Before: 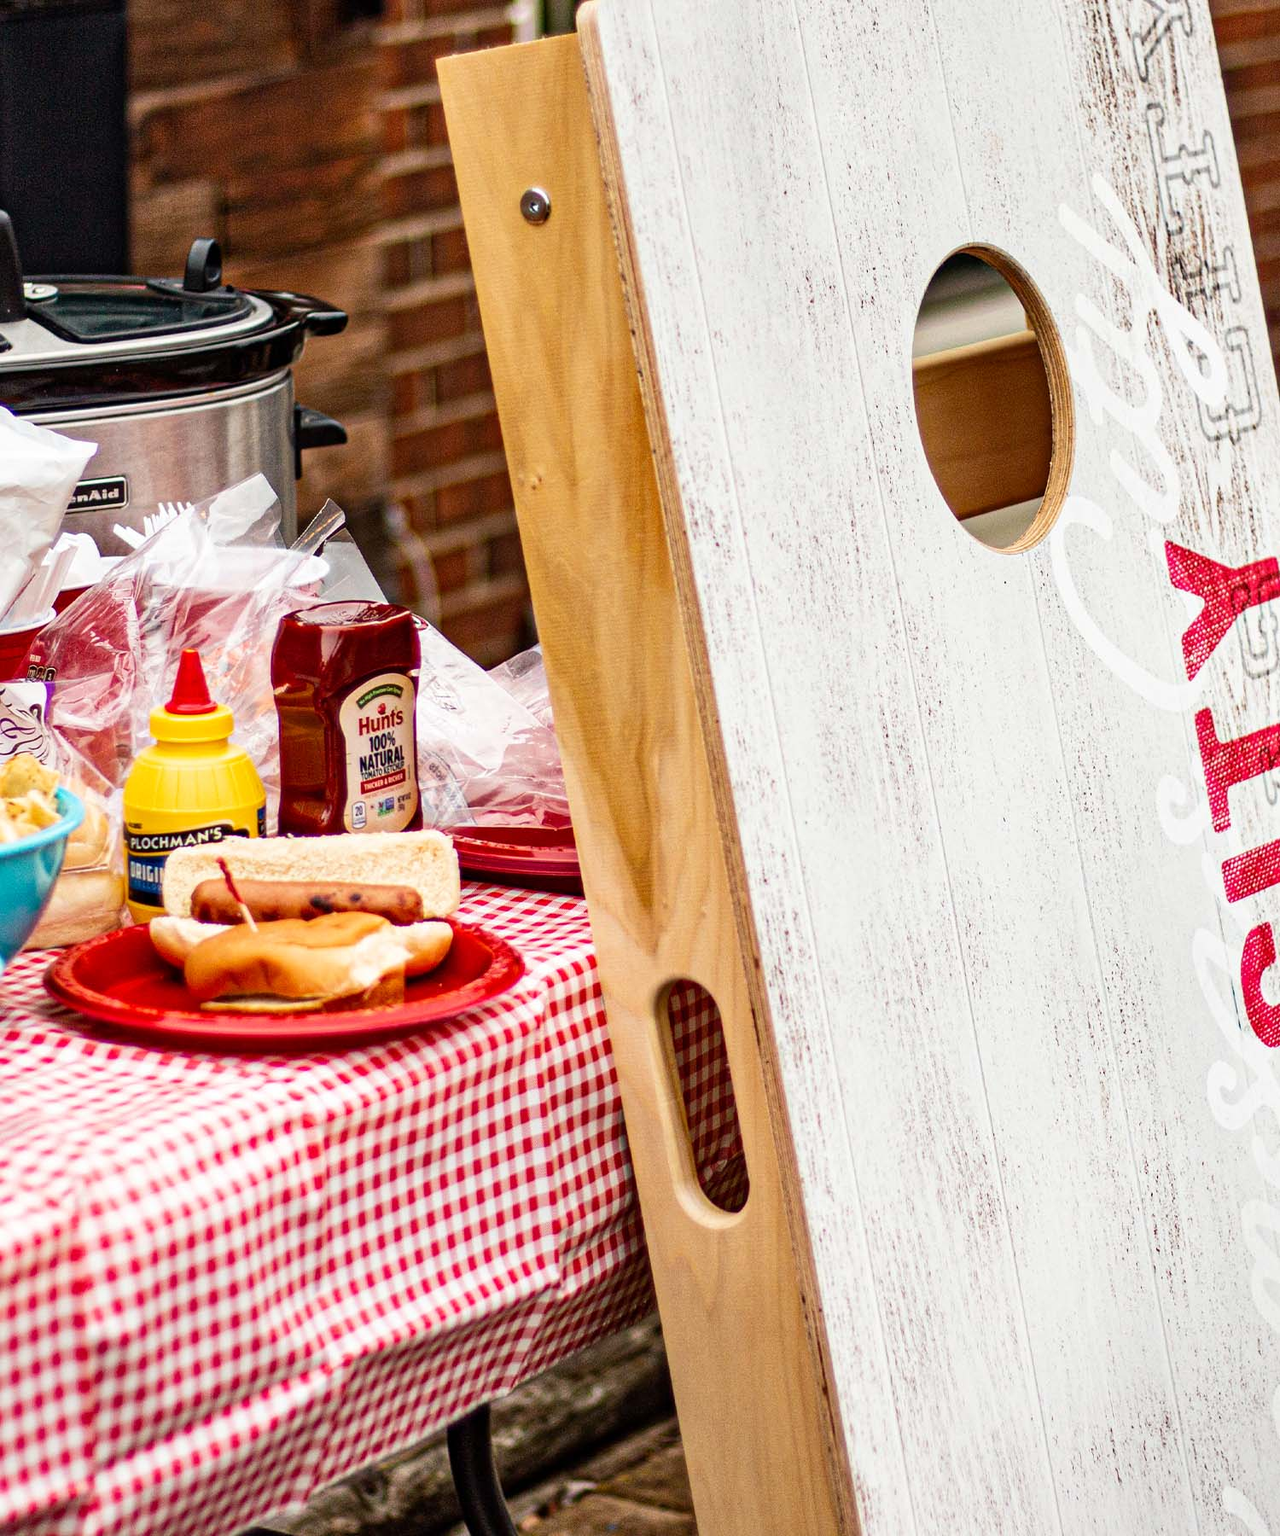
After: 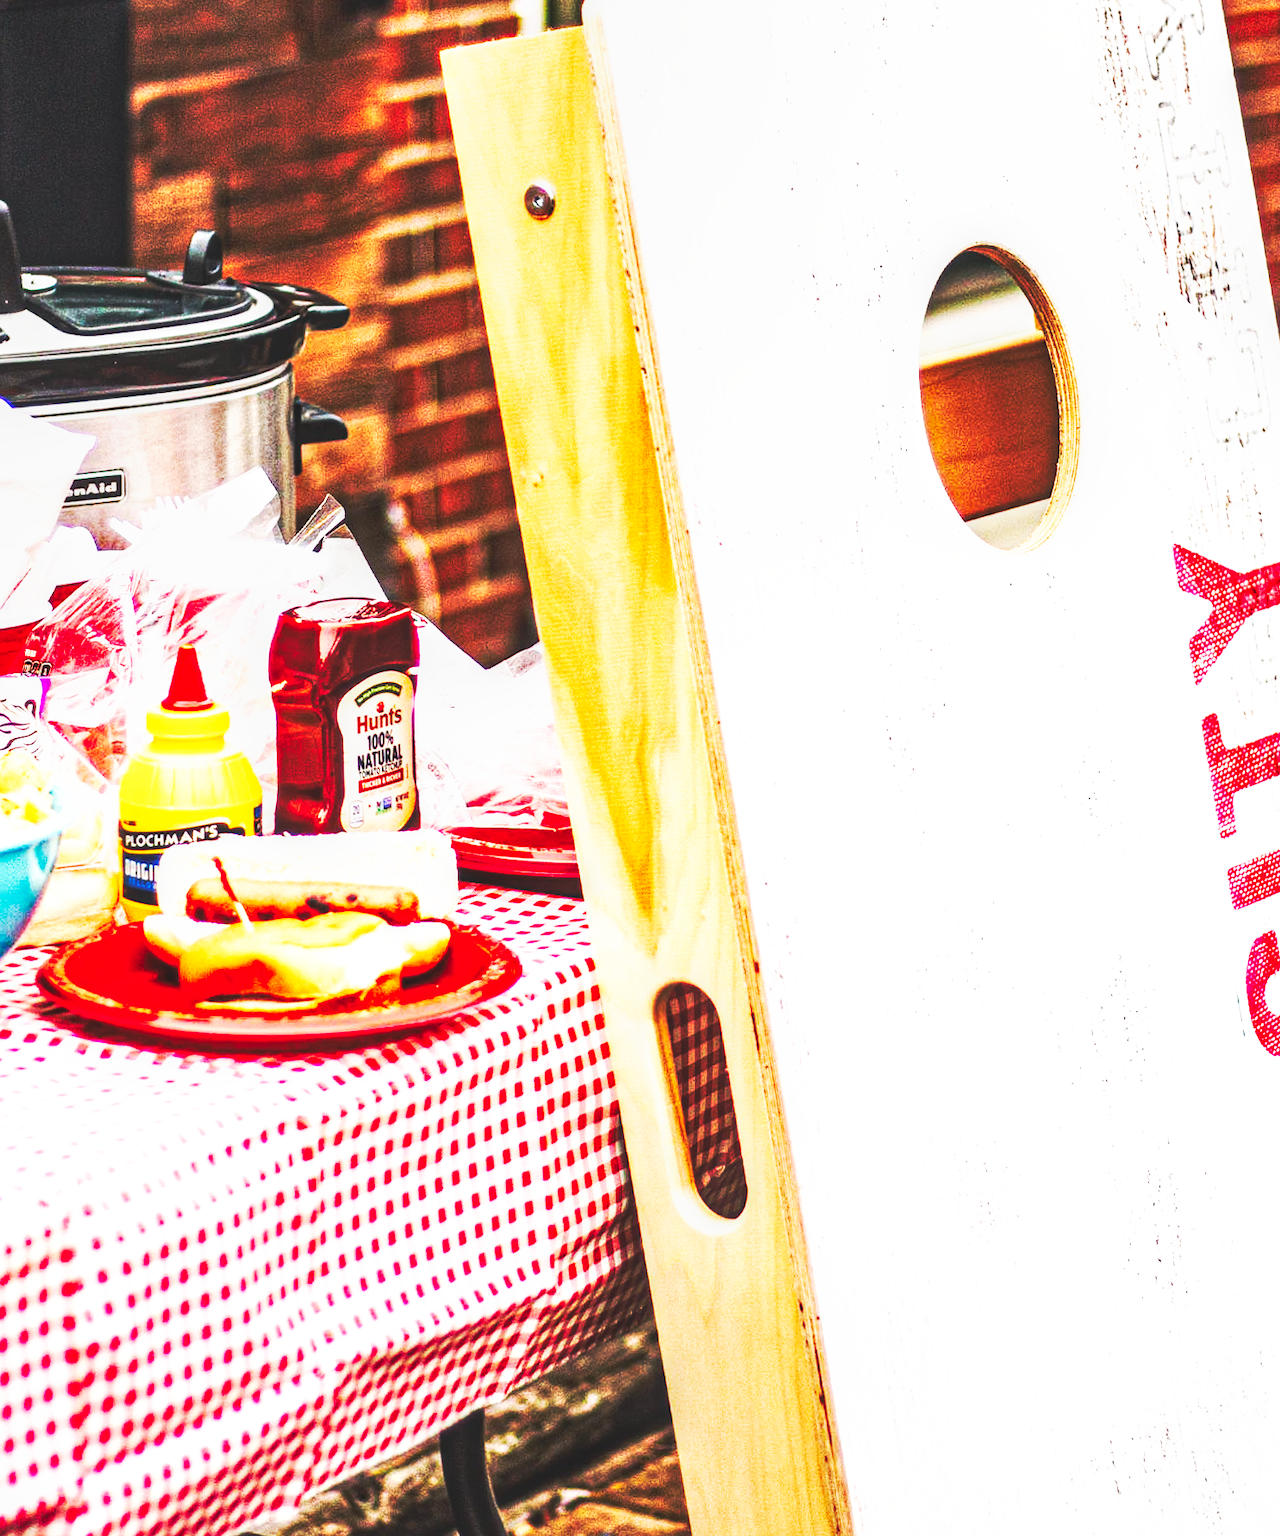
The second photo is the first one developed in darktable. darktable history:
exposure: exposure 0.298 EV, compensate exposure bias true, compensate highlight preservation false
local contrast: on, module defaults
crop and rotate: angle -0.474°
base curve: curves: ch0 [(0, 0.015) (0.085, 0.116) (0.134, 0.298) (0.19, 0.545) (0.296, 0.764) (0.599, 0.982) (1, 1)], preserve colors none
